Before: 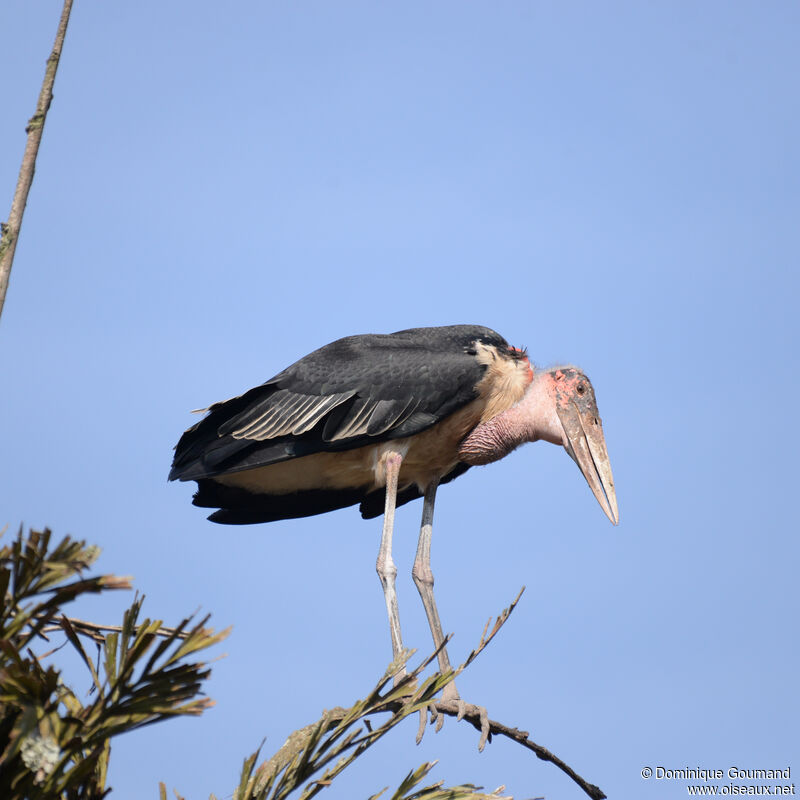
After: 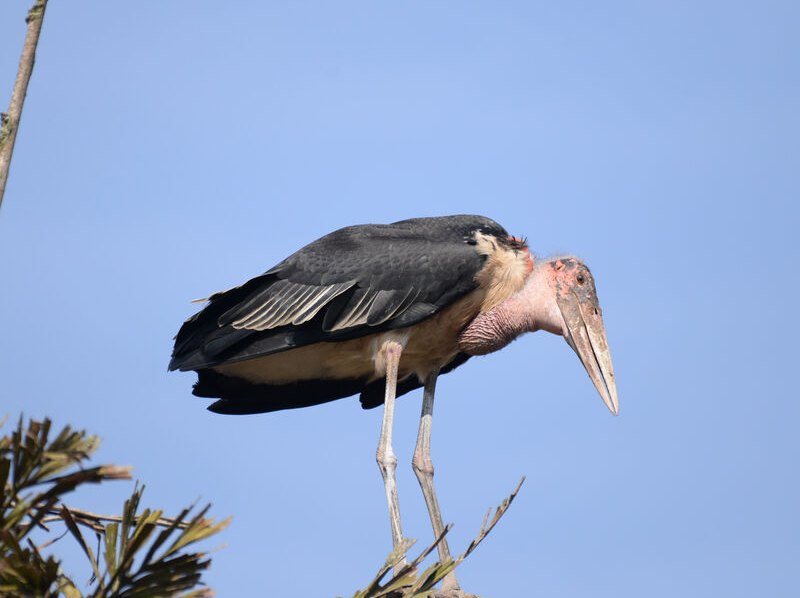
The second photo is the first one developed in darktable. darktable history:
crop: top 13.754%, bottom 11.446%
